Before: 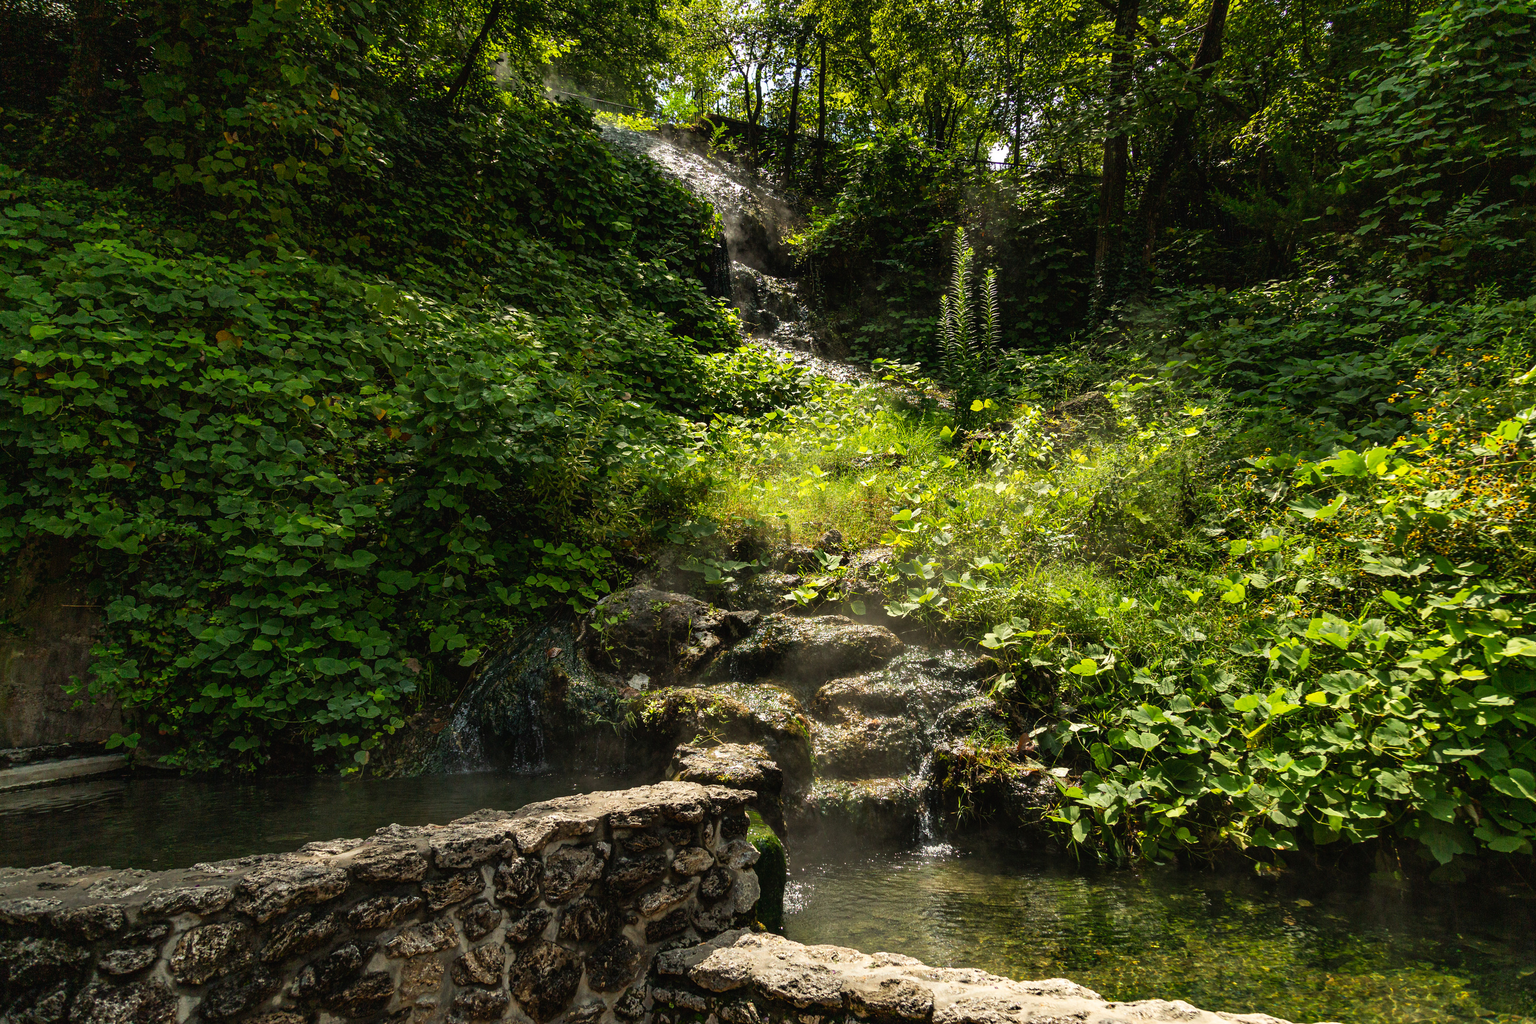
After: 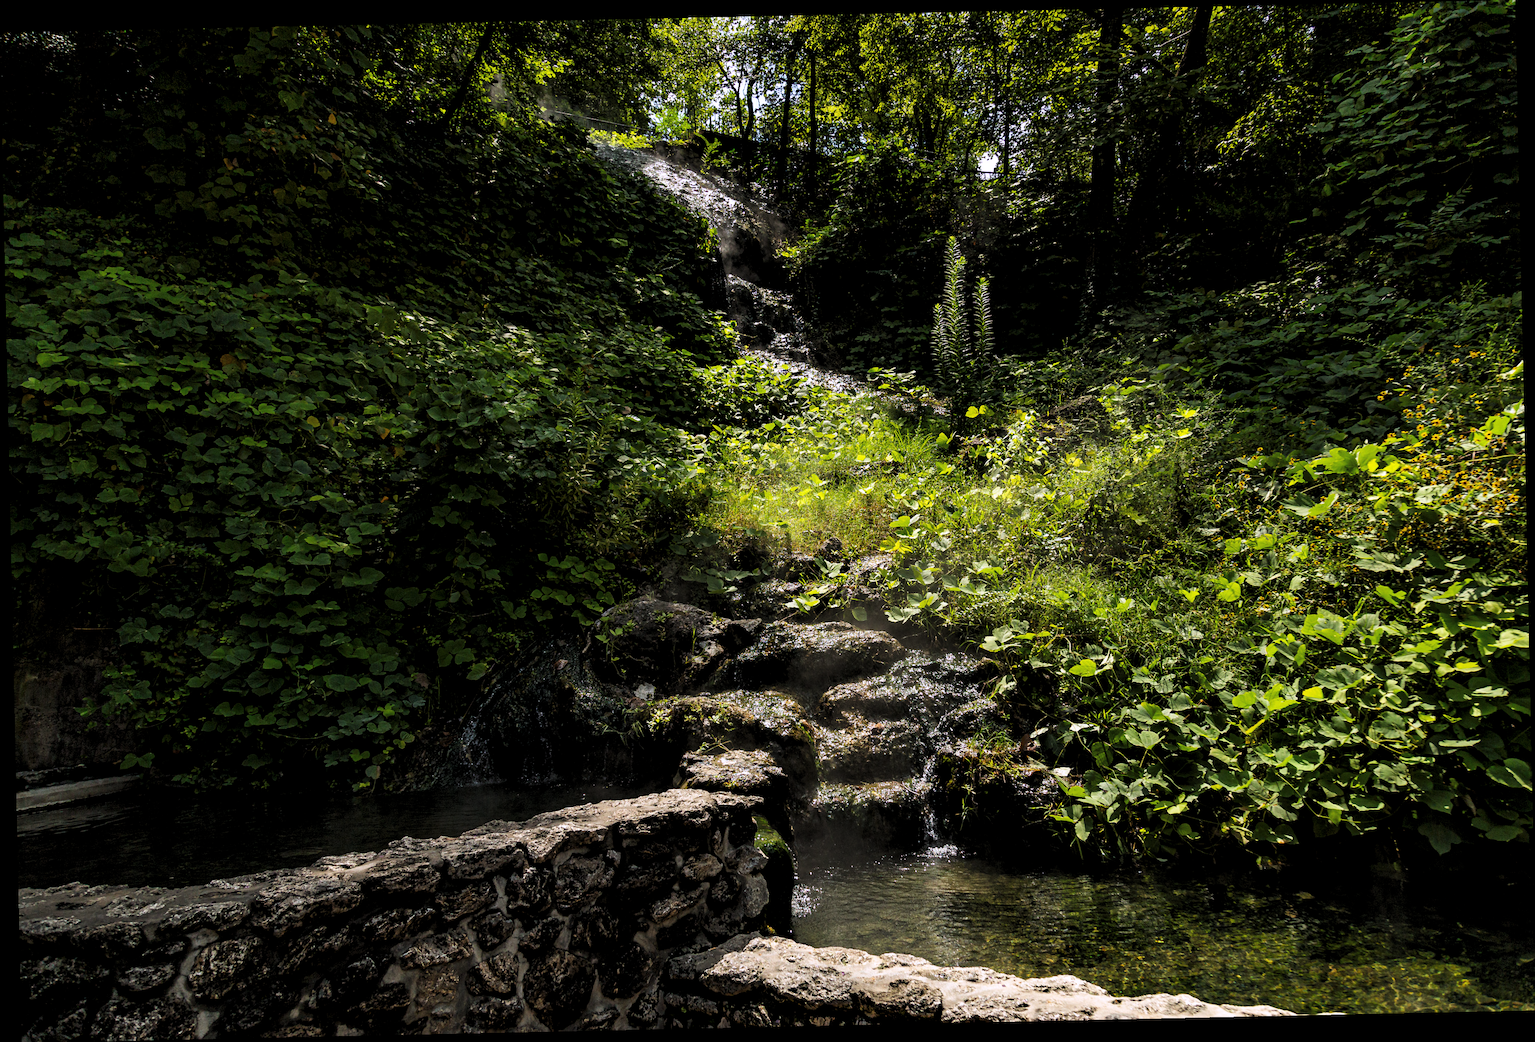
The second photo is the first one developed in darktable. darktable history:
levels: levels [0.116, 0.574, 1]
white balance: red 1.004, blue 1.096
rotate and perspective: rotation -1.24°, automatic cropping off
